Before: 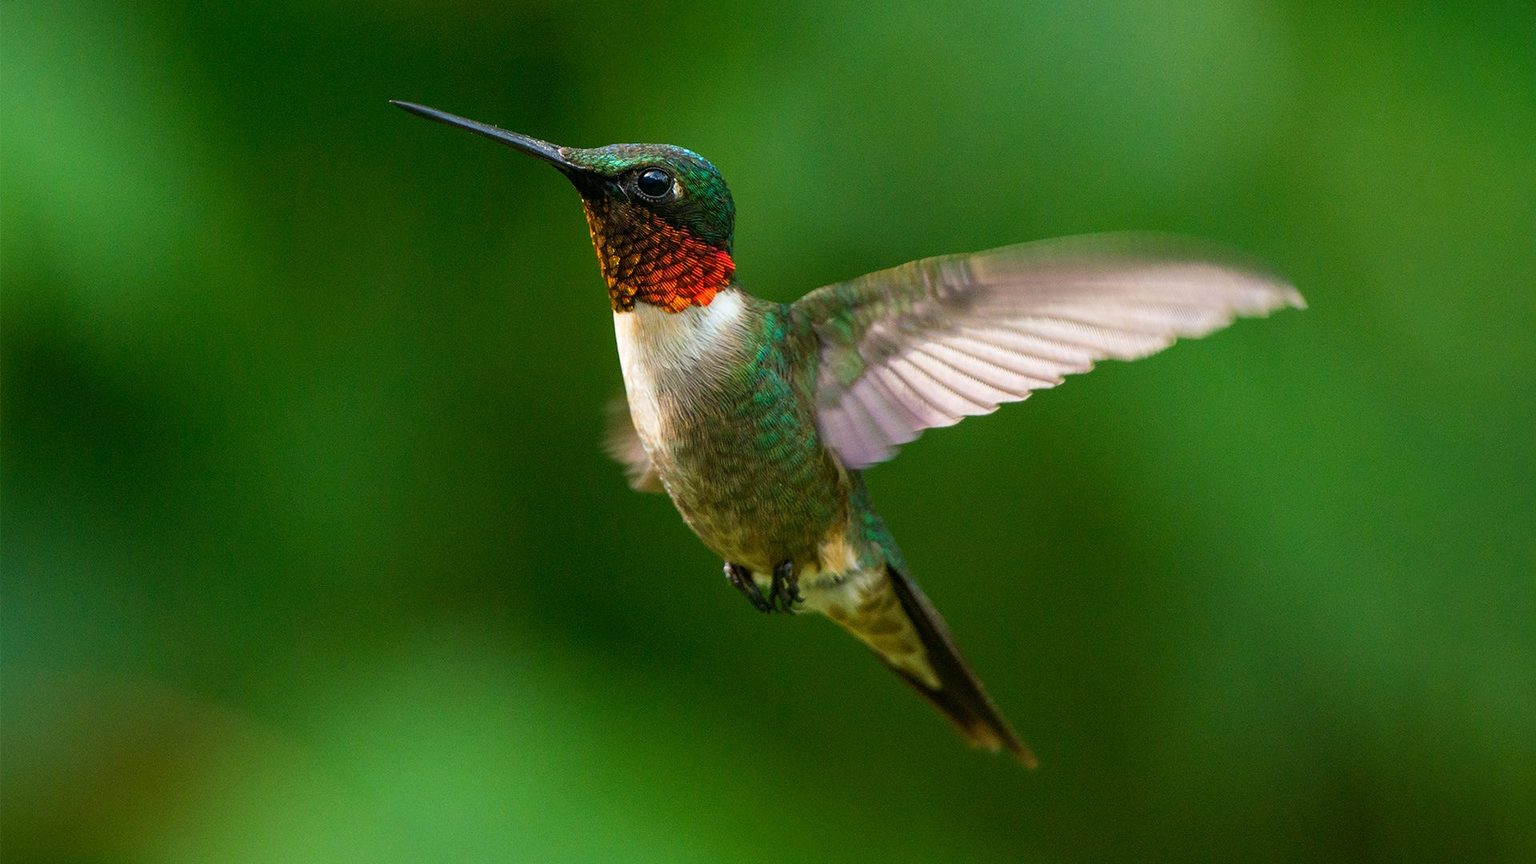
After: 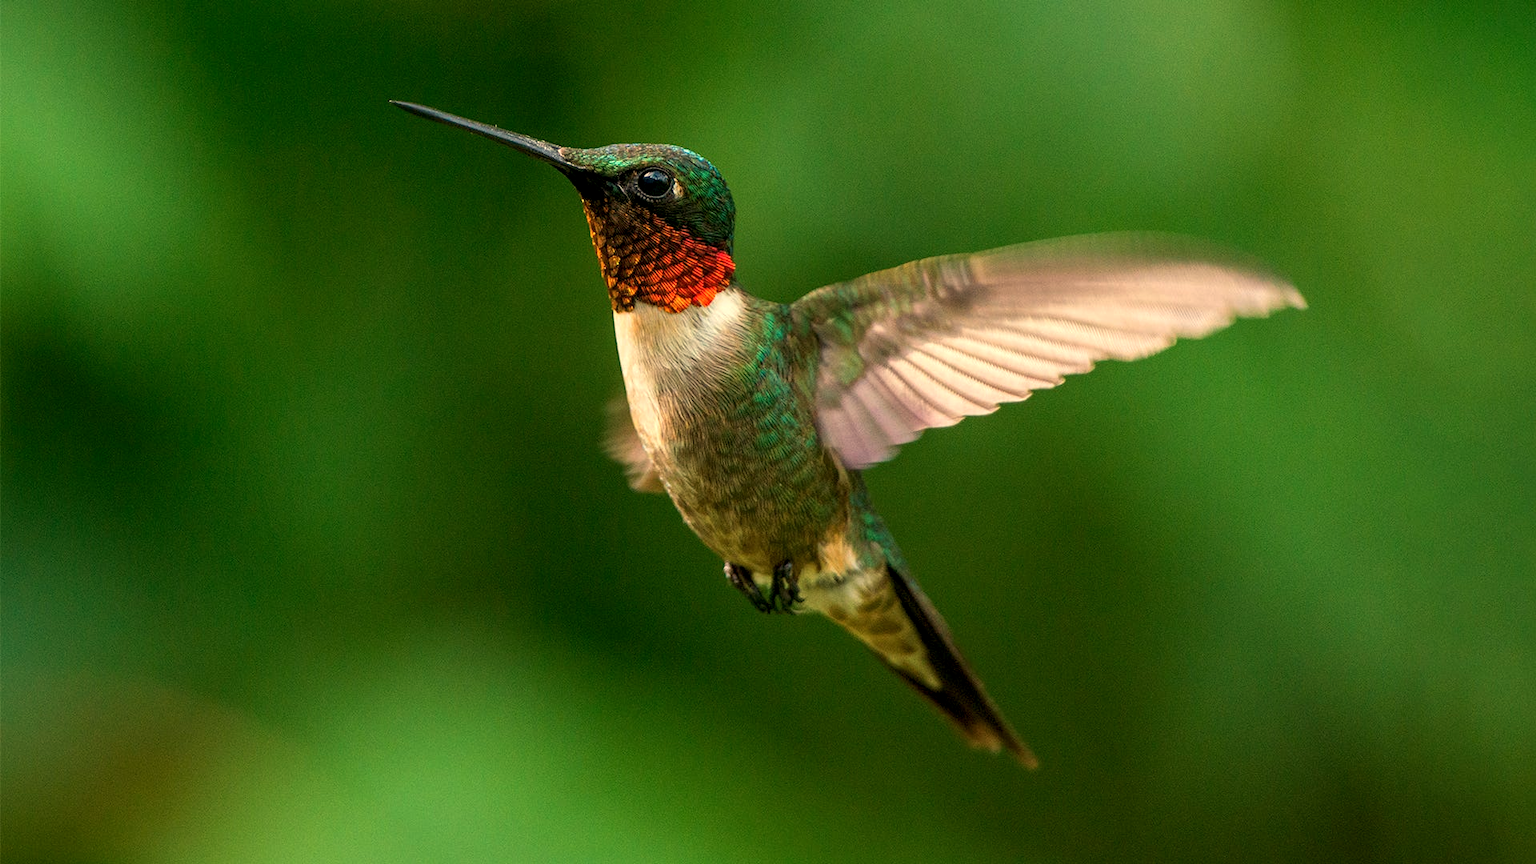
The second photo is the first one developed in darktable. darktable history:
white balance: red 1.123, blue 0.83
local contrast: on, module defaults
